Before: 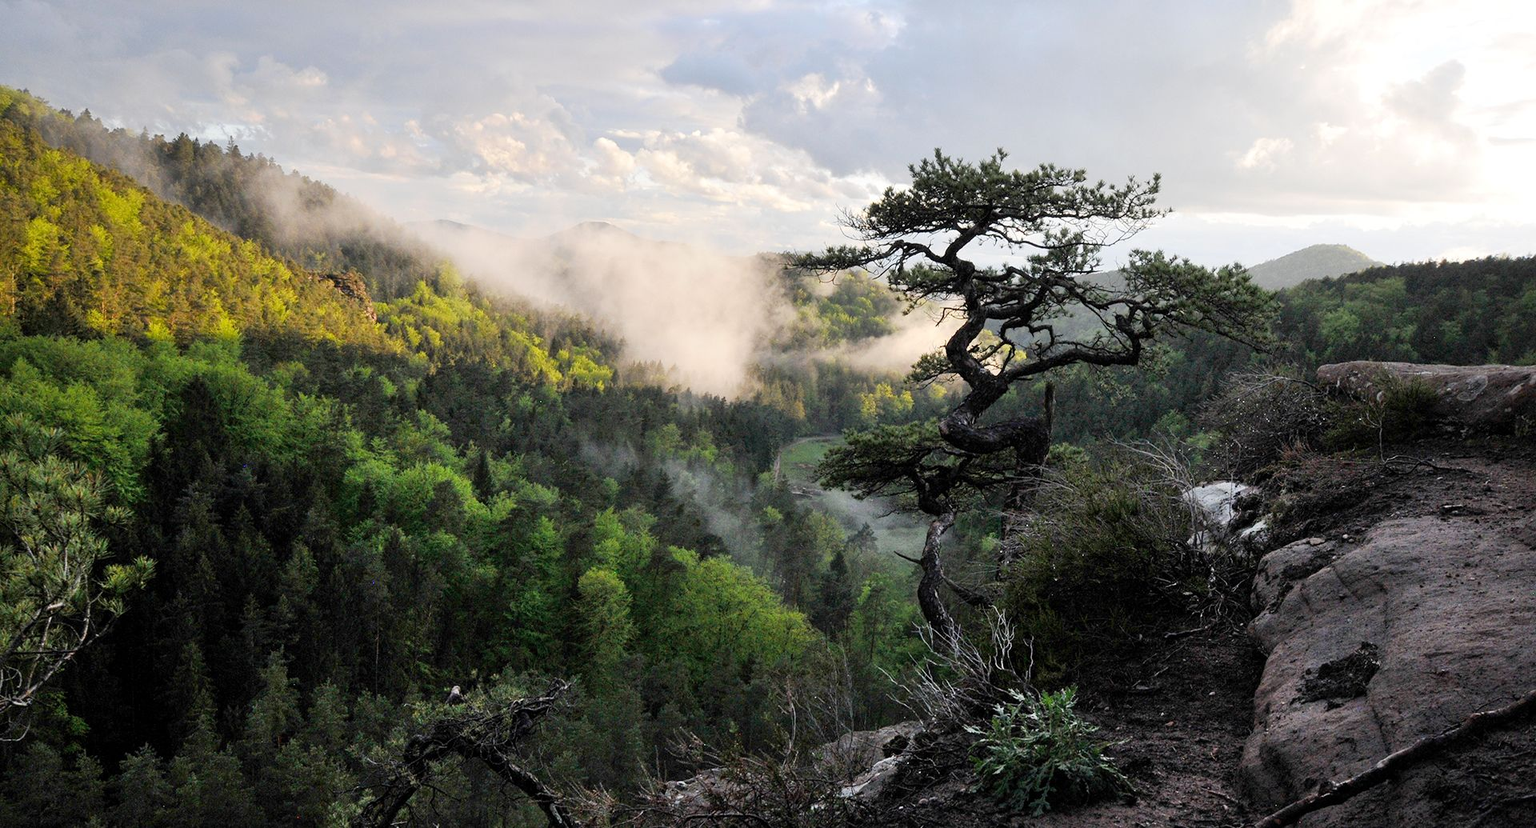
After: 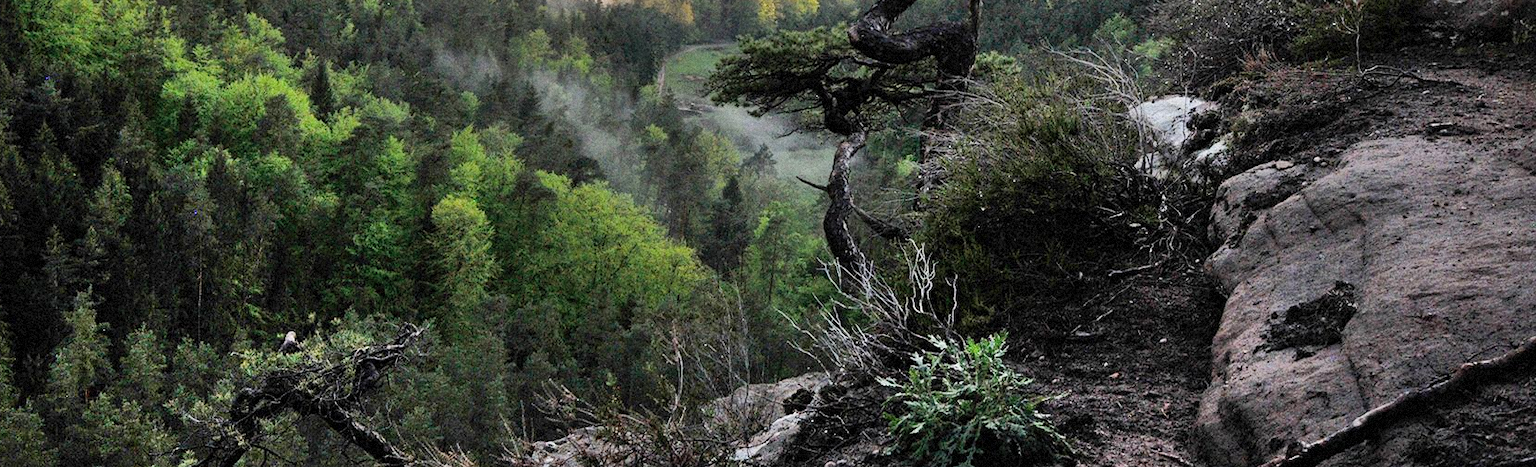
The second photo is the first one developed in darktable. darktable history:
grain: mid-tones bias 0%
crop and rotate: left 13.306%, top 48.129%, bottom 2.928%
shadows and highlights: soften with gaussian
